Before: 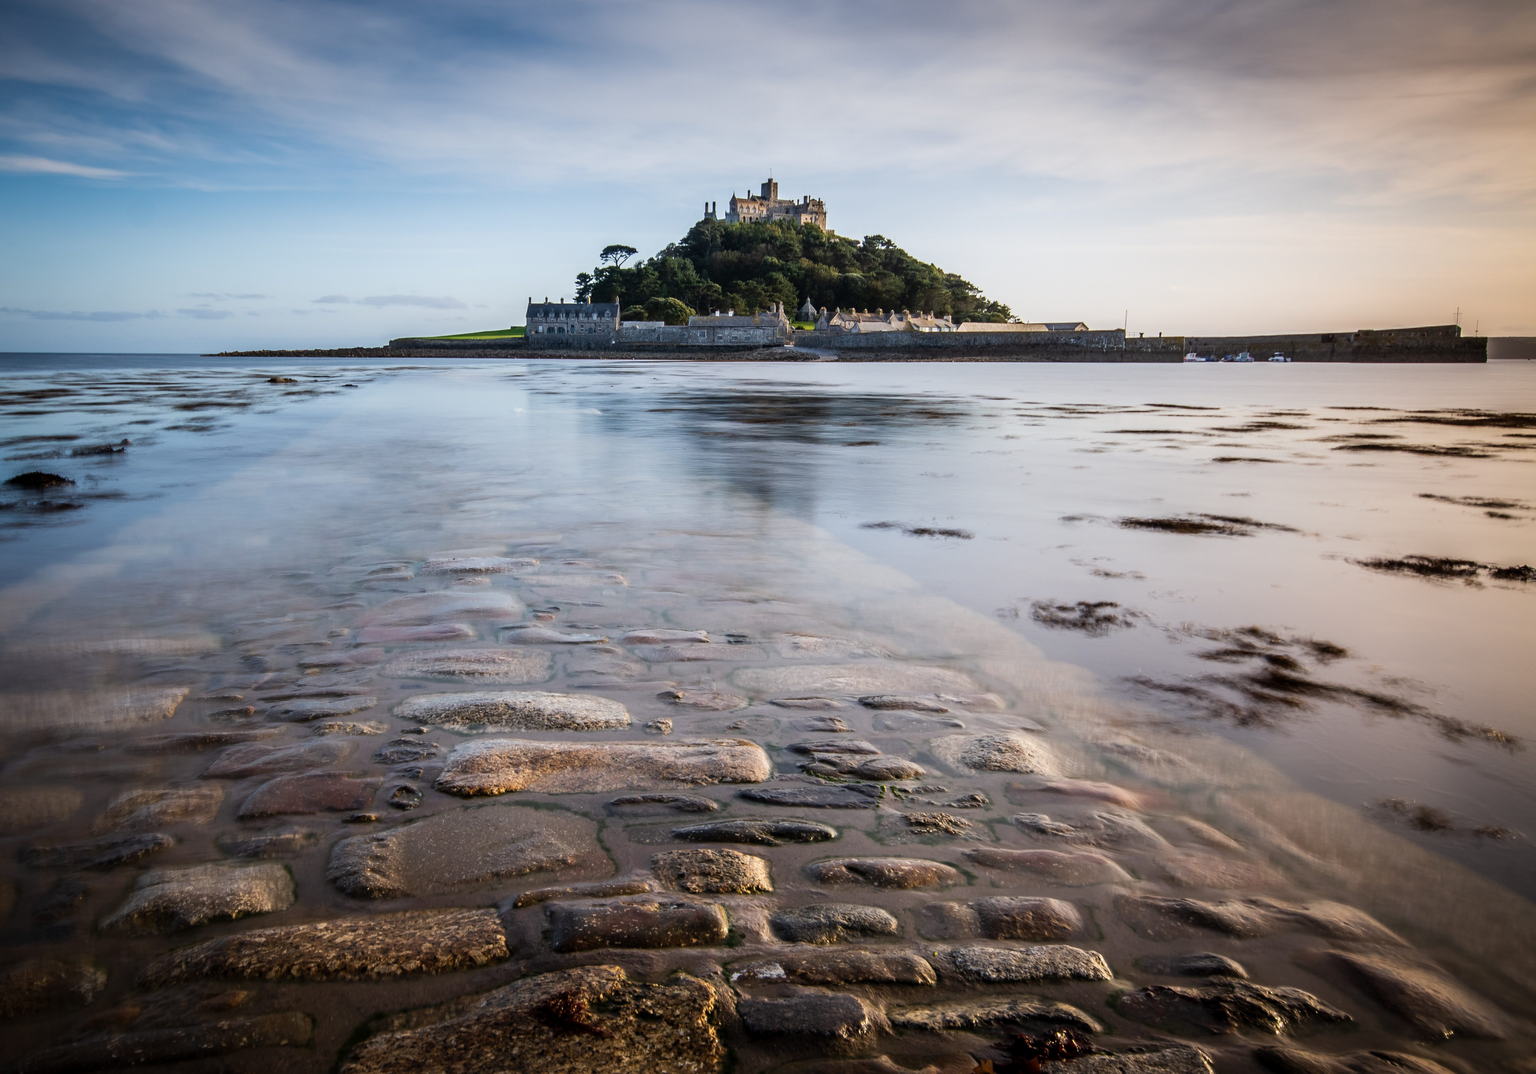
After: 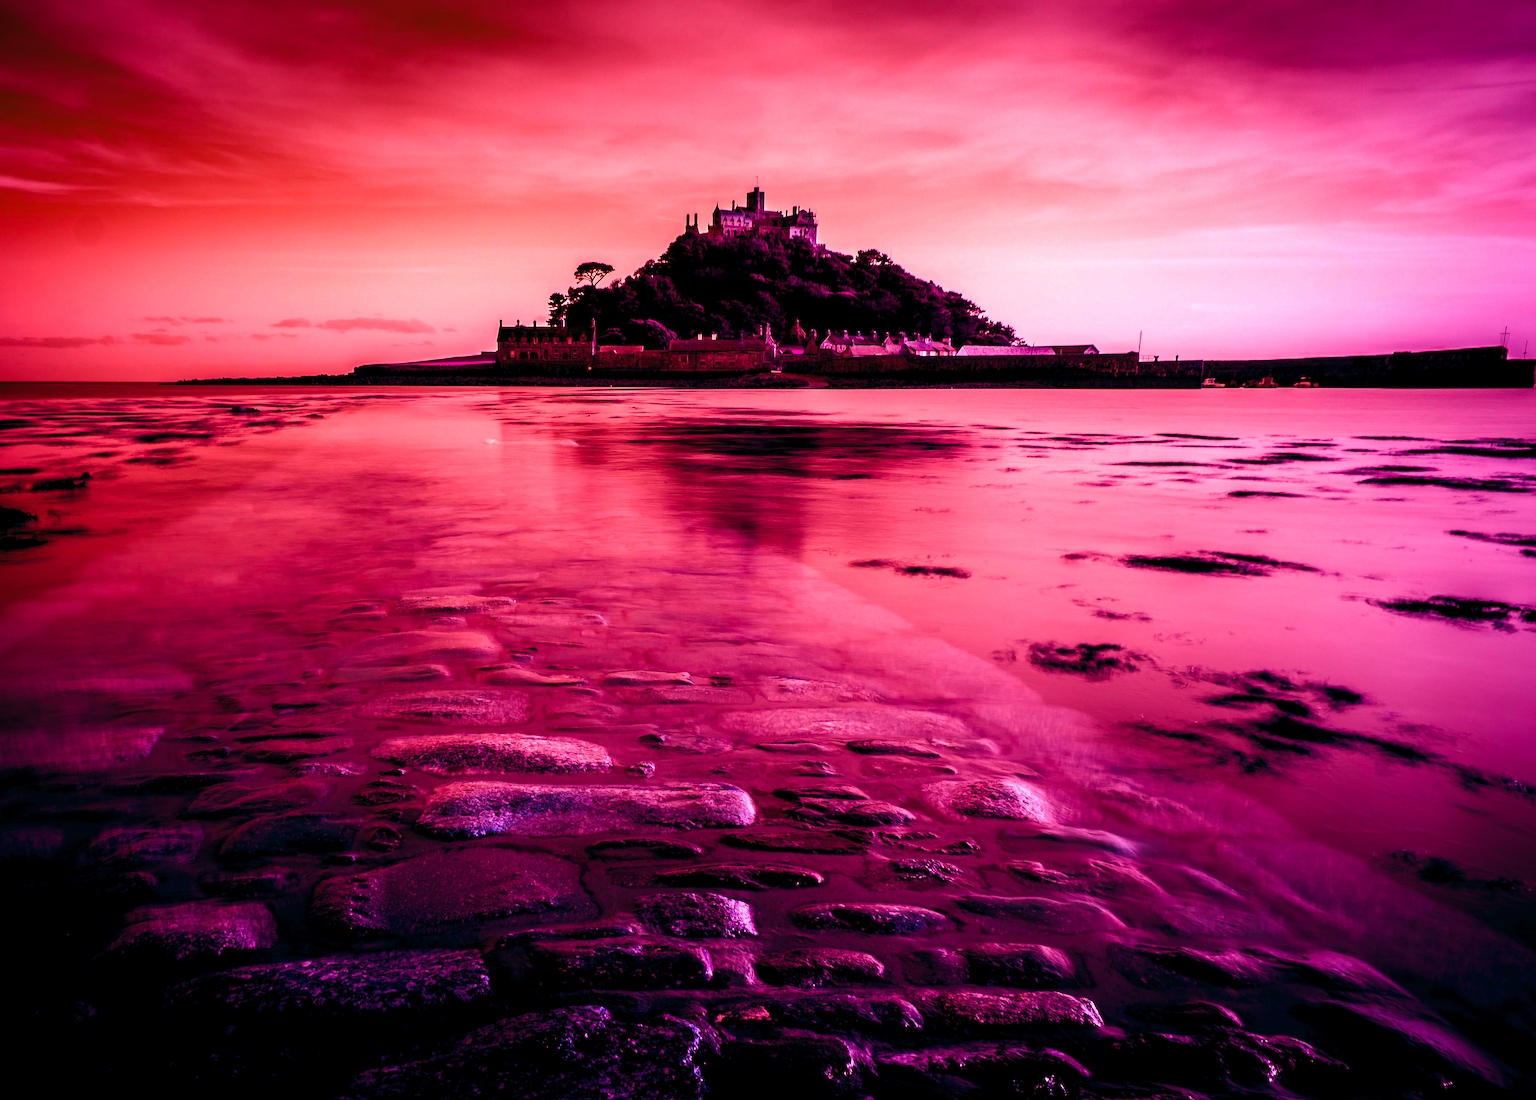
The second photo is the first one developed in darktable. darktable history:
color balance rgb: shadows lift › luminance -18.76%, shadows lift › chroma 35.44%, power › luminance -3.76%, power › hue 142.17°, highlights gain › chroma 7.5%, highlights gain › hue 184.75°, global offset › luminance -0.52%, global offset › chroma 0.91%, global offset › hue 173.36°, shadows fall-off 300%, white fulcrum 2 EV, highlights fall-off 300%, linear chroma grading › shadows 17.19%, linear chroma grading › highlights 61.12%, linear chroma grading › global chroma 50%, hue shift -150.52°, perceptual brilliance grading › global brilliance 12%, mask middle-gray fulcrum 100%, contrast gray fulcrum 38.43%, contrast 35.15%, saturation formula JzAzBz (2021)
rotate and perspective: rotation 0.074°, lens shift (vertical) 0.096, lens shift (horizontal) -0.041, crop left 0.043, crop right 0.952, crop top 0.024, crop bottom 0.979
